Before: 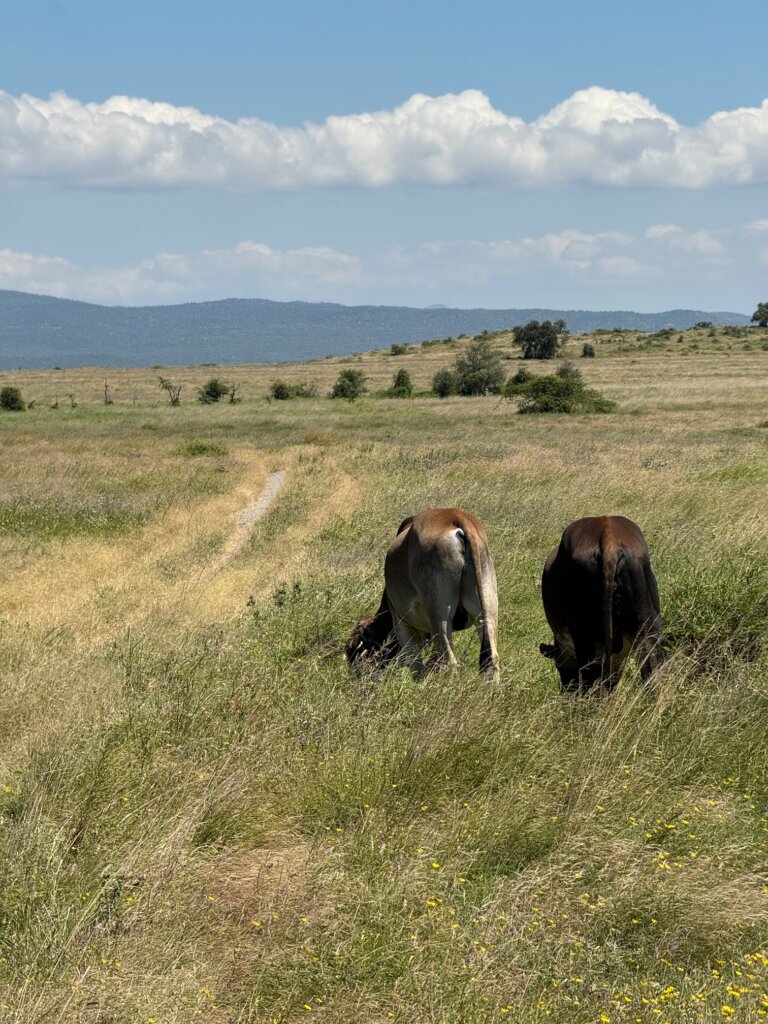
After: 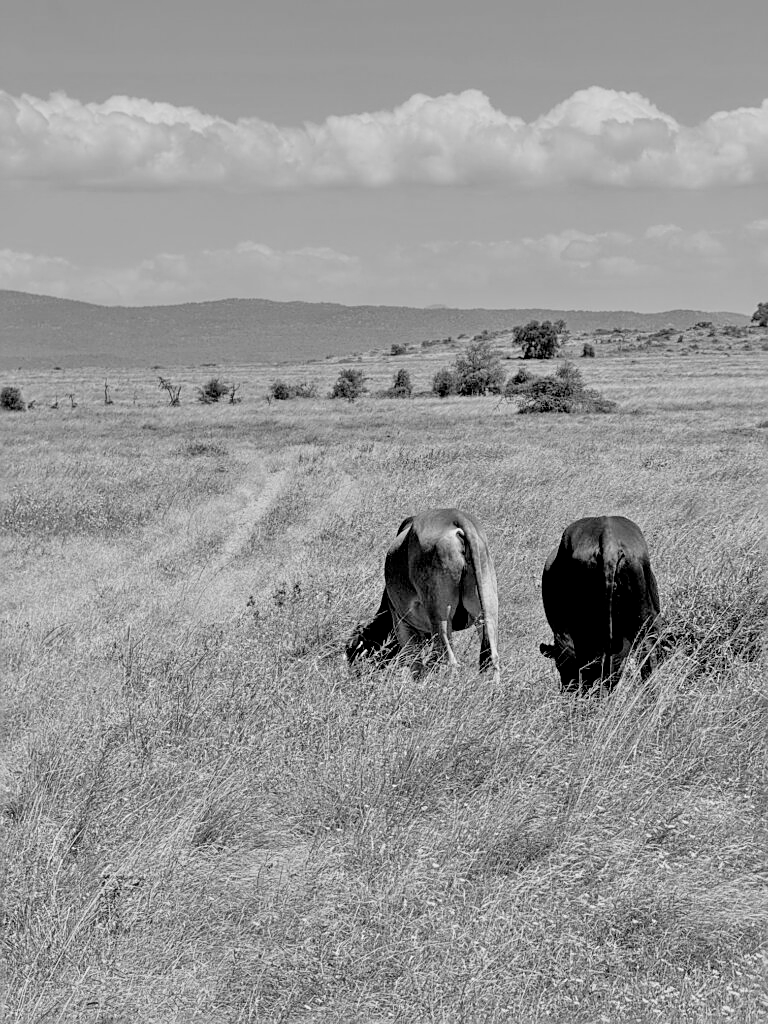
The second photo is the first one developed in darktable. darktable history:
filmic rgb: black relative exposure -7.65 EV, white relative exposure 4.56 EV, hardness 3.61, color science v6 (2022)
monochrome: a -6.99, b 35.61, size 1.4
local contrast: highlights 100%, shadows 100%, detail 120%, midtone range 0.2
tone equalizer: -7 EV 0.15 EV, -6 EV 0.6 EV, -5 EV 1.15 EV, -4 EV 1.33 EV, -3 EV 1.15 EV, -2 EV 0.6 EV, -1 EV 0.15 EV, mask exposure compensation -0.5 EV
sharpen: on, module defaults
